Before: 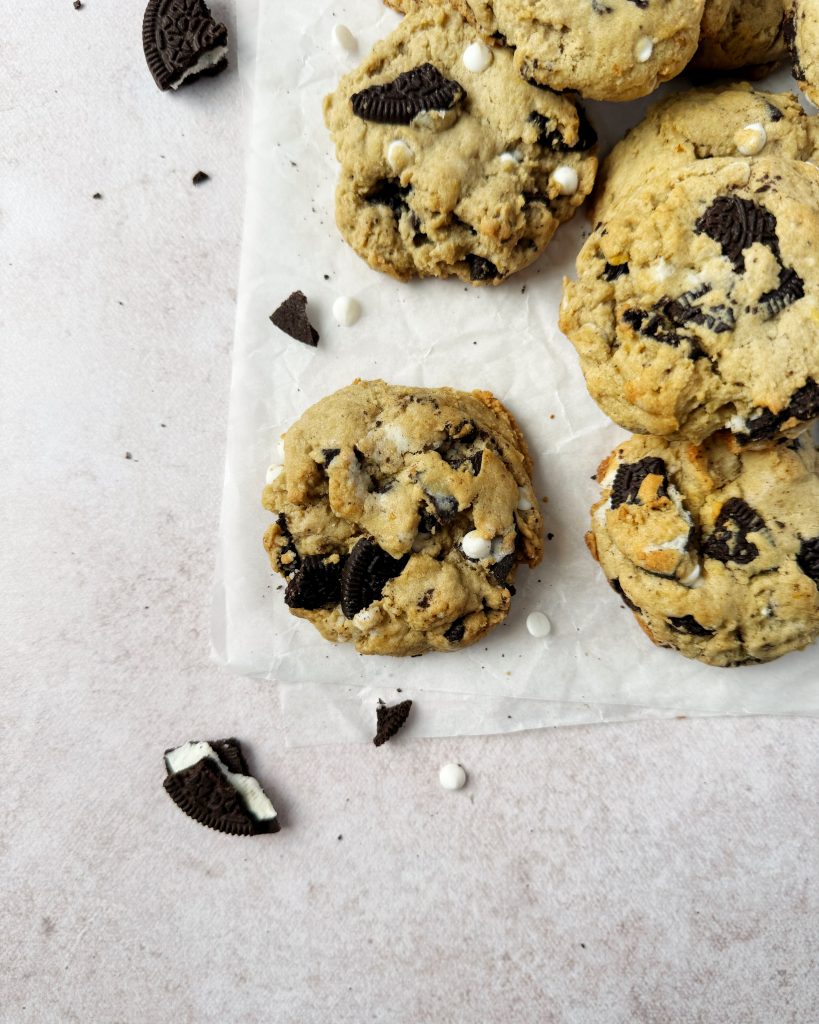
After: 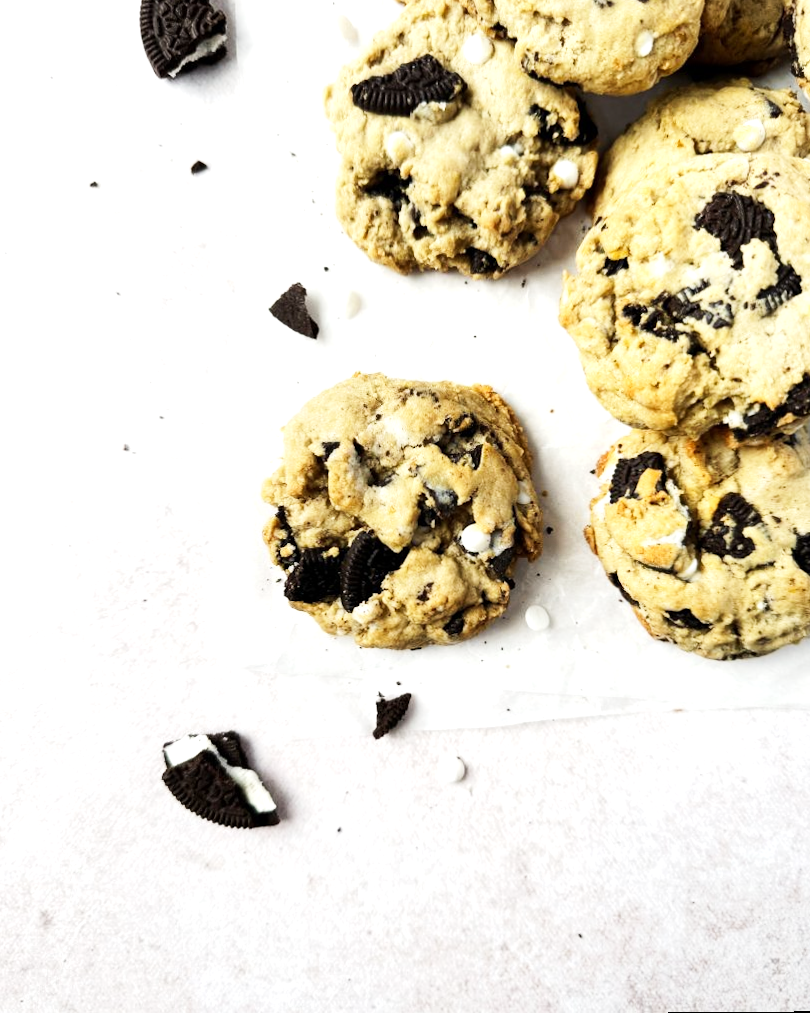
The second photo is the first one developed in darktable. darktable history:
tone equalizer: -8 EV -0.75 EV, -7 EV -0.7 EV, -6 EV -0.6 EV, -5 EV -0.4 EV, -3 EV 0.4 EV, -2 EV 0.6 EV, -1 EV 0.7 EV, +0 EV 0.75 EV, edges refinement/feathering 500, mask exposure compensation -1.57 EV, preserve details no
tone curve: curves: ch0 [(0, 0) (0.003, 0.003) (0.011, 0.011) (0.025, 0.025) (0.044, 0.044) (0.069, 0.069) (0.1, 0.099) (0.136, 0.135) (0.177, 0.176) (0.224, 0.223) (0.277, 0.275) (0.335, 0.333) (0.399, 0.396) (0.468, 0.465) (0.543, 0.546) (0.623, 0.625) (0.709, 0.711) (0.801, 0.802) (0.898, 0.898) (1, 1)], preserve colors none
base curve: curves: ch0 [(0, 0) (0.204, 0.334) (0.55, 0.733) (1, 1)], preserve colors none
rotate and perspective: rotation 0.174°, lens shift (vertical) 0.013, lens shift (horizontal) 0.019, shear 0.001, automatic cropping original format, crop left 0.007, crop right 0.991, crop top 0.016, crop bottom 0.997
